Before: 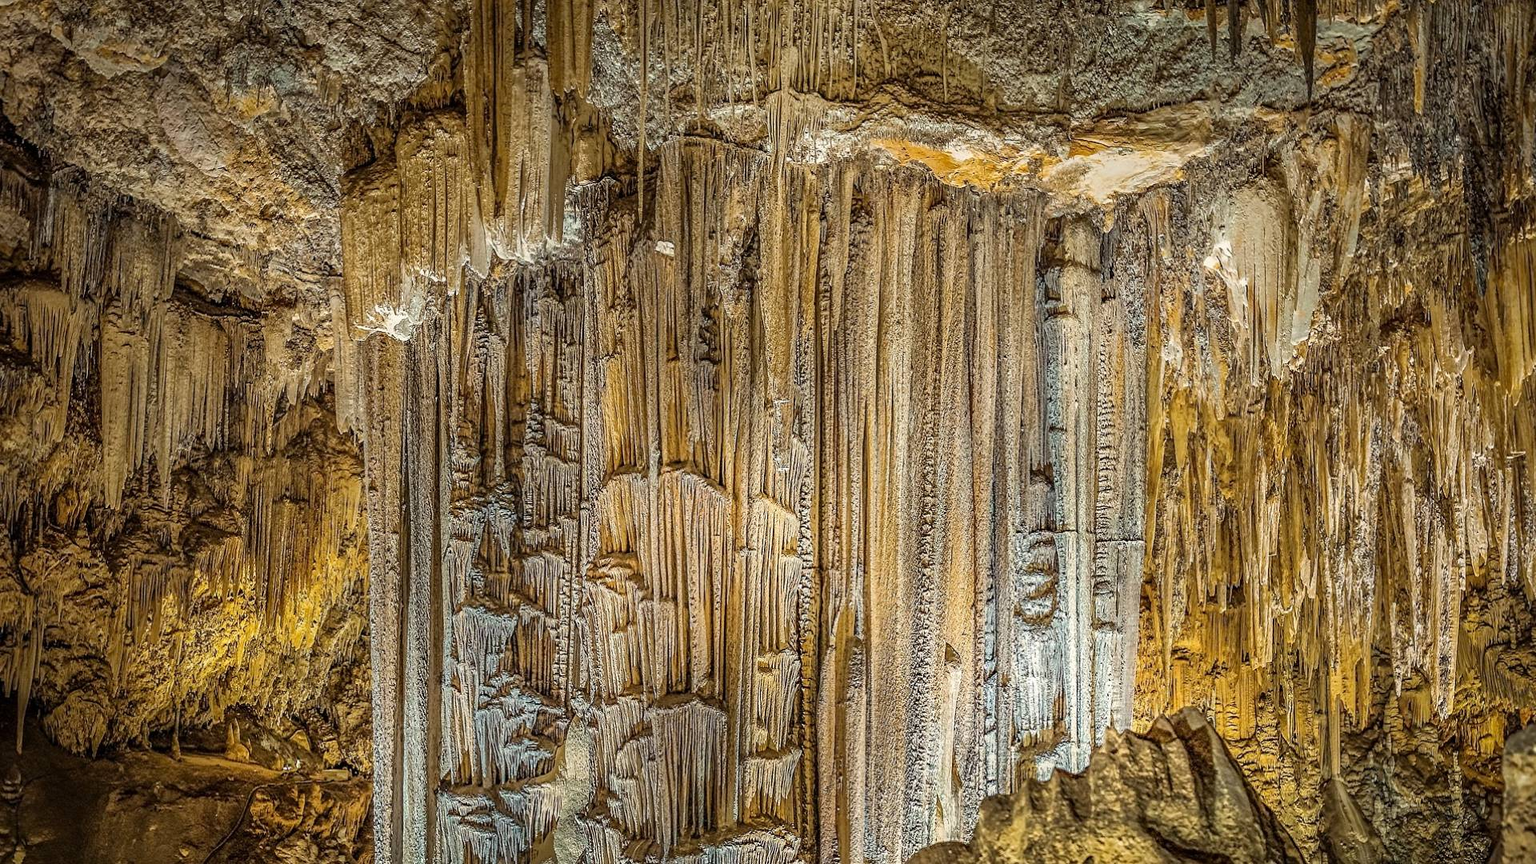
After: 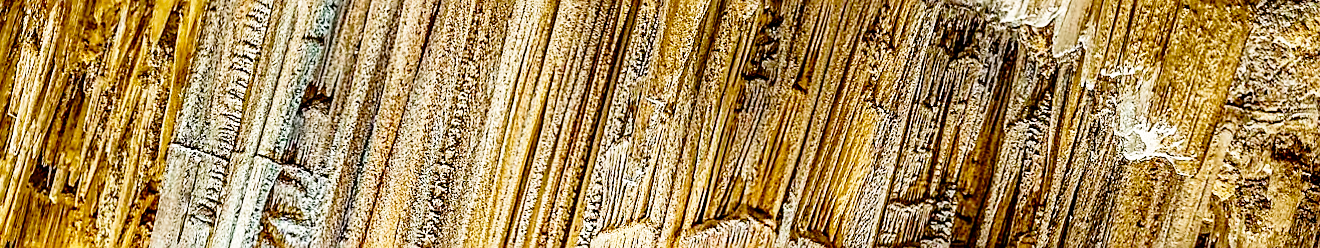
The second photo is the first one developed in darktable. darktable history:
color balance rgb: perceptual saturation grading › global saturation 20%, perceptual saturation grading › highlights -25%, perceptual saturation grading › shadows 50%, global vibrance -25%
crop and rotate: angle 16.12°, top 30.835%, bottom 35.653%
exposure: black level correction 0.009, exposure 0.014 EV, compensate highlight preservation false
sharpen: on, module defaults
velvia: on, module defaults
contrast brightness saturation: contrast 0.07, brightness -0.14, saturation 0.11
base curve: curves: ch0 [(0, 0) (0.028, 0.03) (0.121, 0.232) (0.46, 0.748) (0.859, 0.968) (1, 1)], preserve colors none
